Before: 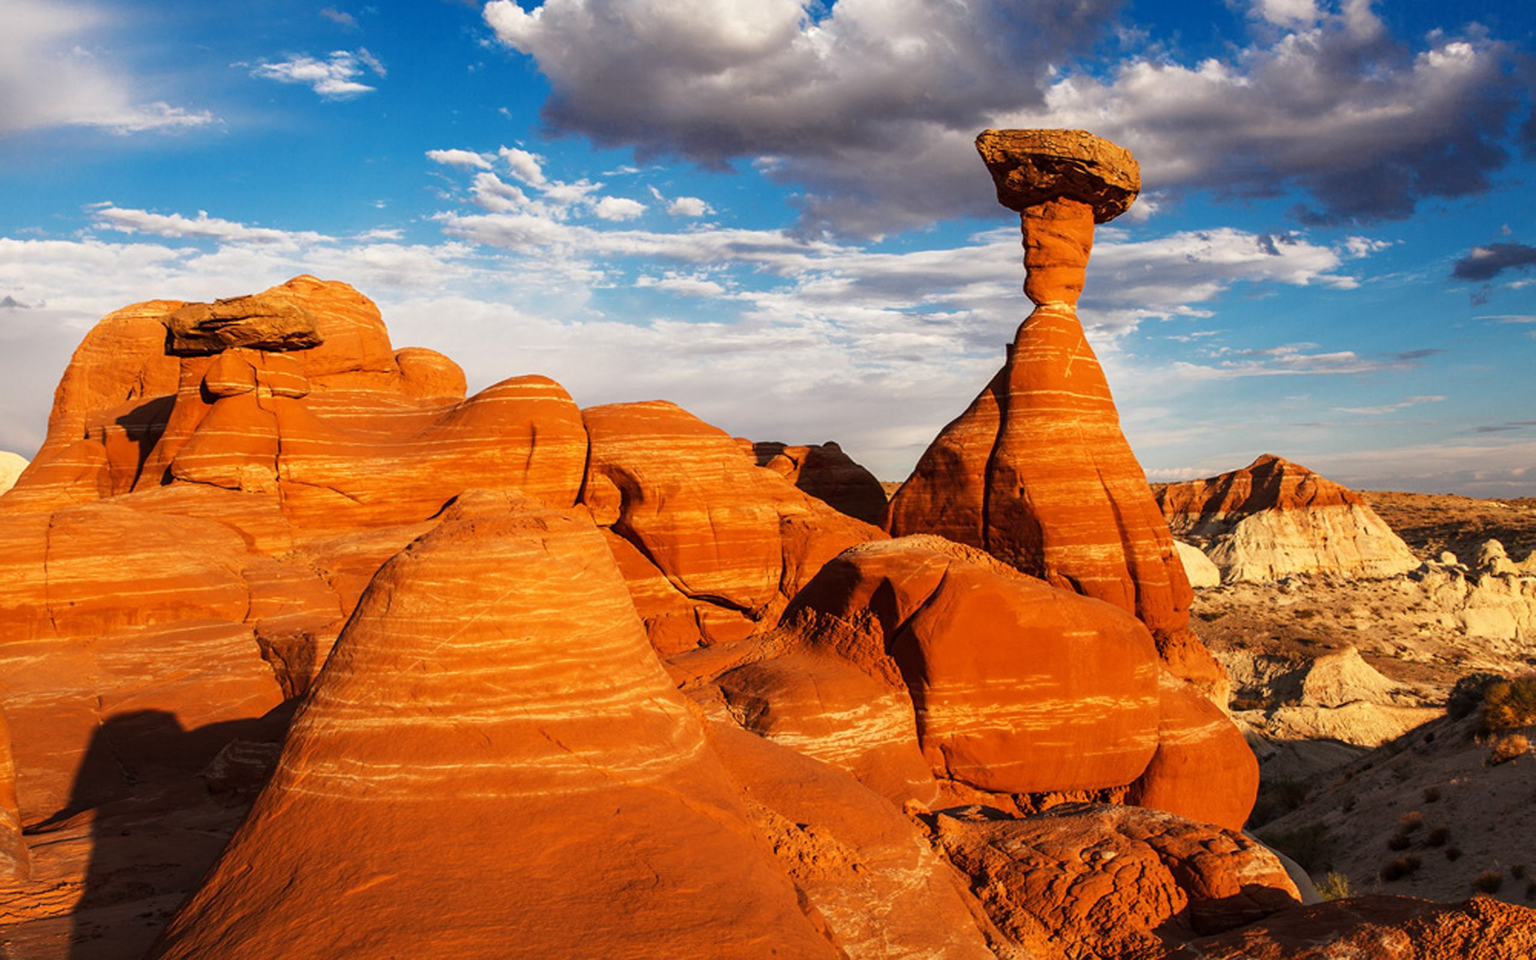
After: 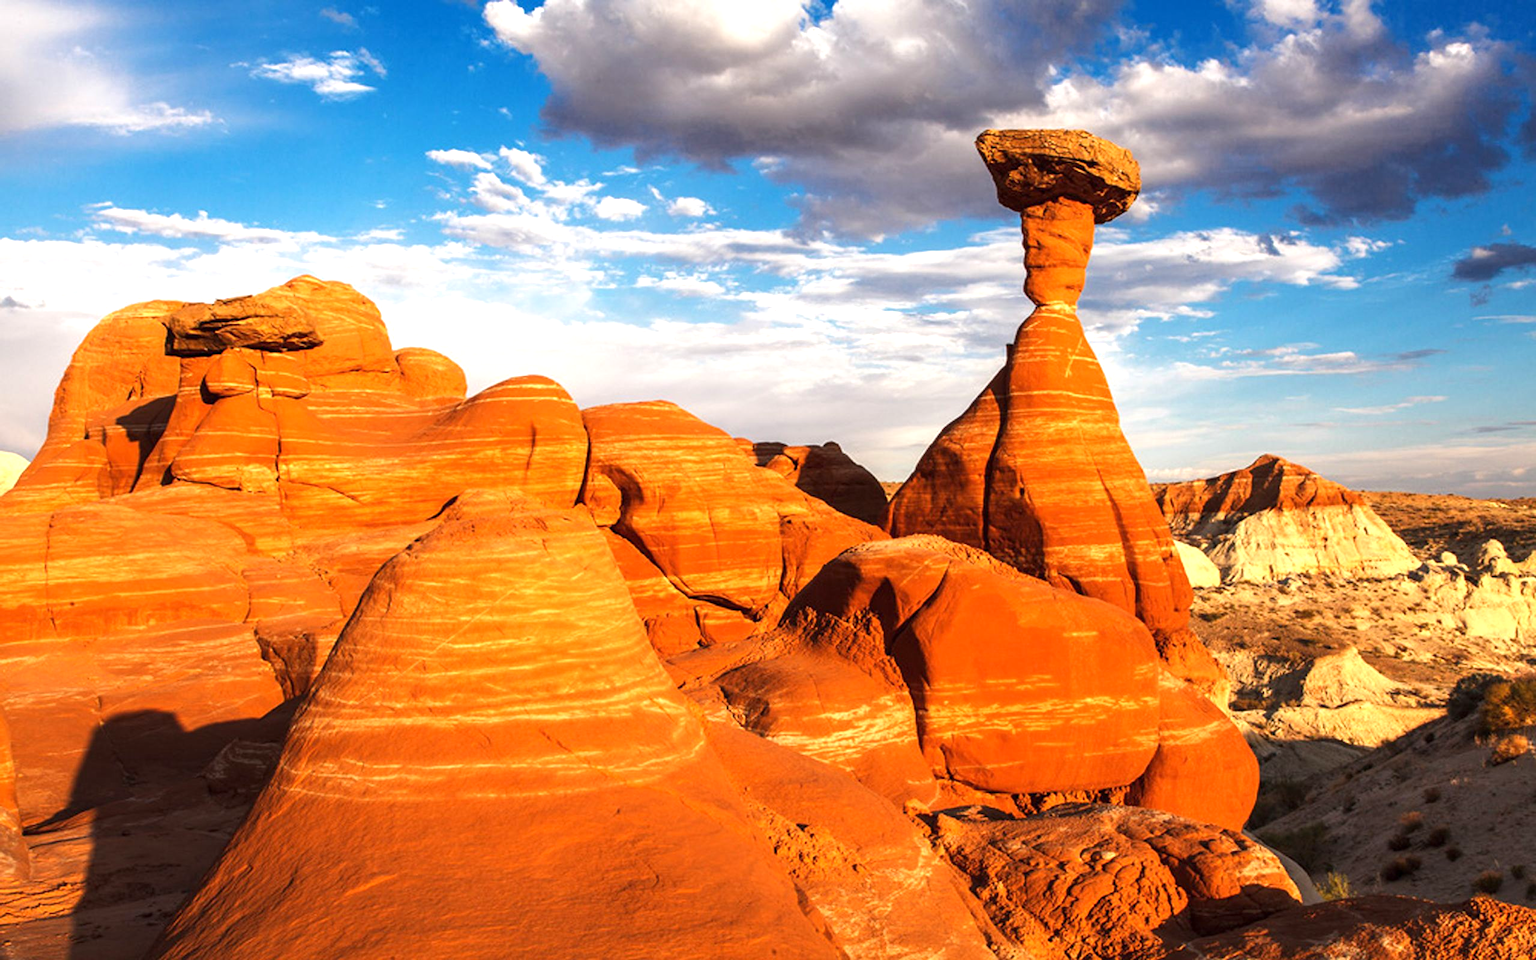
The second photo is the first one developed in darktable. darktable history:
exposure: exposure 0.638 EV, compensate highlight preservation false
